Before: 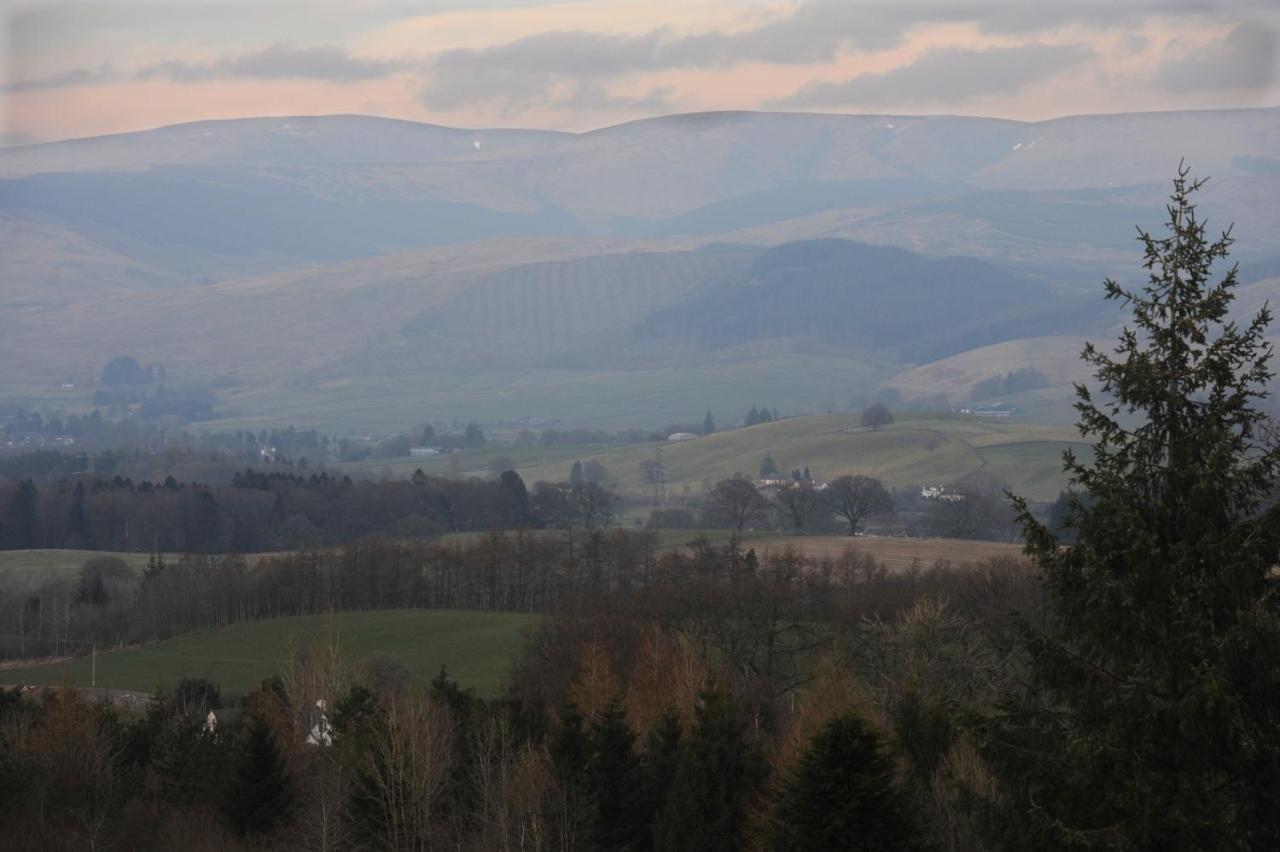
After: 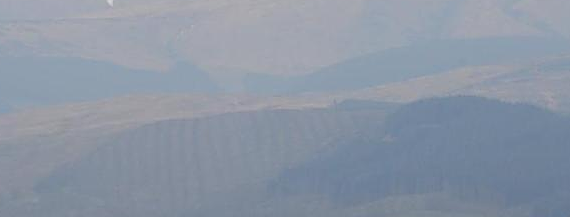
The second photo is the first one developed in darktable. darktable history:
crop: left 28.692%, top 16.806%, right 26.737%, bottom 57.718%
sharpen: on, module defaults
